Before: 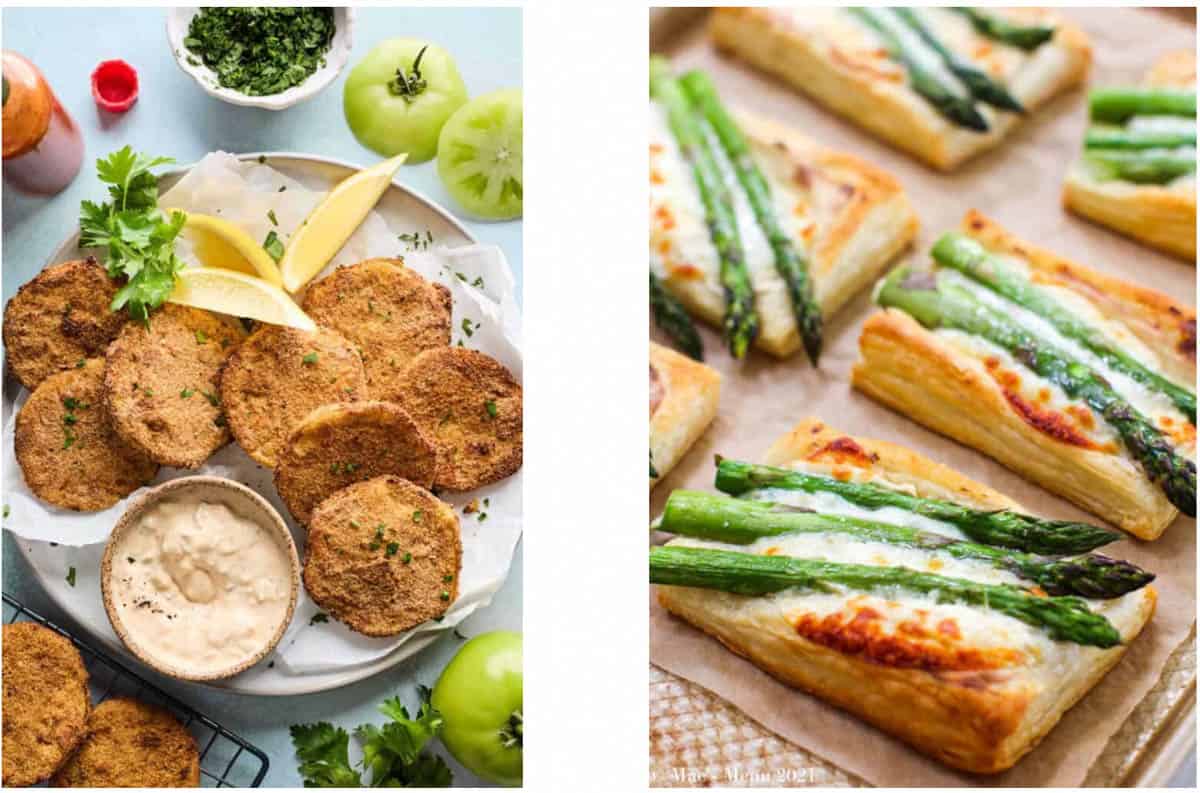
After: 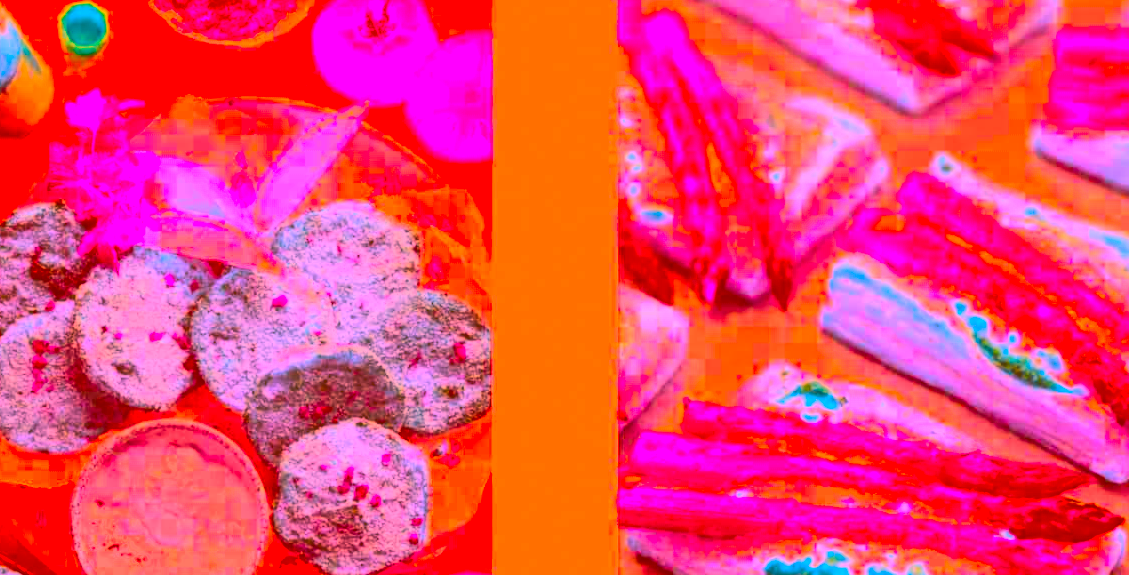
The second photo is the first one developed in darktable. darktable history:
tone curve: curves: ch0 [(0, 0) (0.003, 0.232) (0.011, 0.232) (0.025, 0.232) (0.044, 0.233) (0.069, 0.234) (0.1, 0.237) (0.136, 0.247) (0.177, 0.258) (0.224, 0.283) (0.277, 0.332) (0.335, 0.401) (0.399, 0.483) (0.468, 0.56) (0.543, 0.637) (0.623, 0.706) (0.709, 0.764) (0.801, 0.816) (0.898, 0.859) (1, 1)], color space Lab, independent channels, preserve colors none
crop: left 2.644%, top 7.198%, right 3.271%, bottom 20.198%
exposure: black level correction -0.001, exposure 0.08 EV, compensate highlight preservation false
color correction: highlights a* -39.5, highlights b* -39.56, shadows a* -39.34, shadows b* -39.82, saturation -2.97
tone equalizer: on, module defaults
